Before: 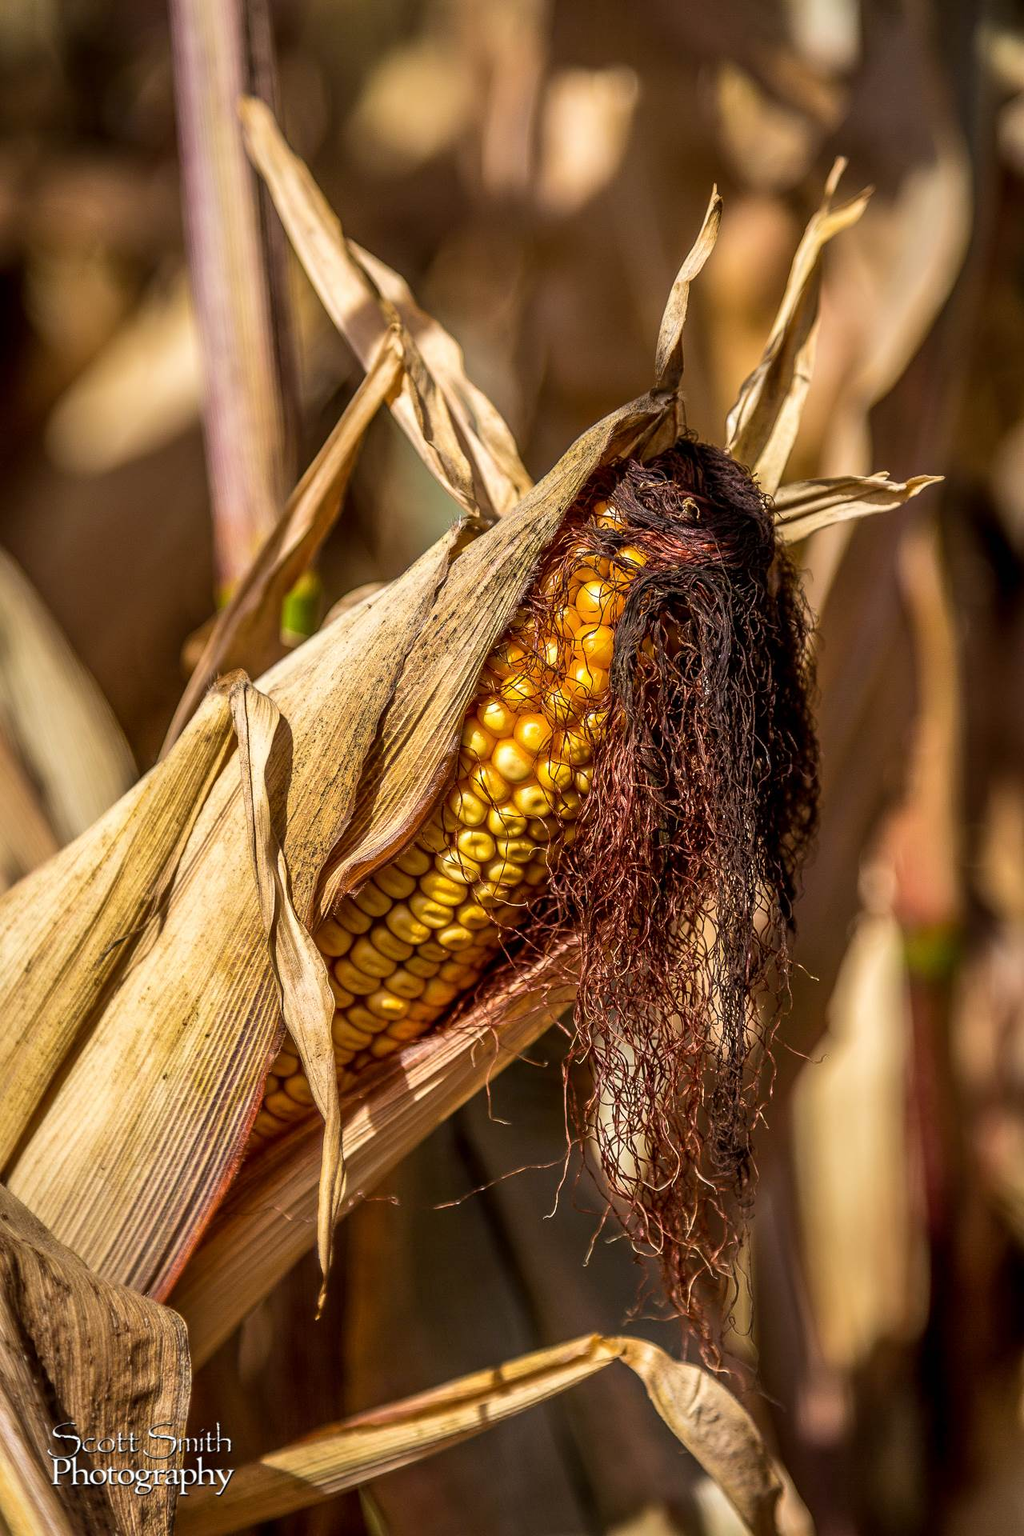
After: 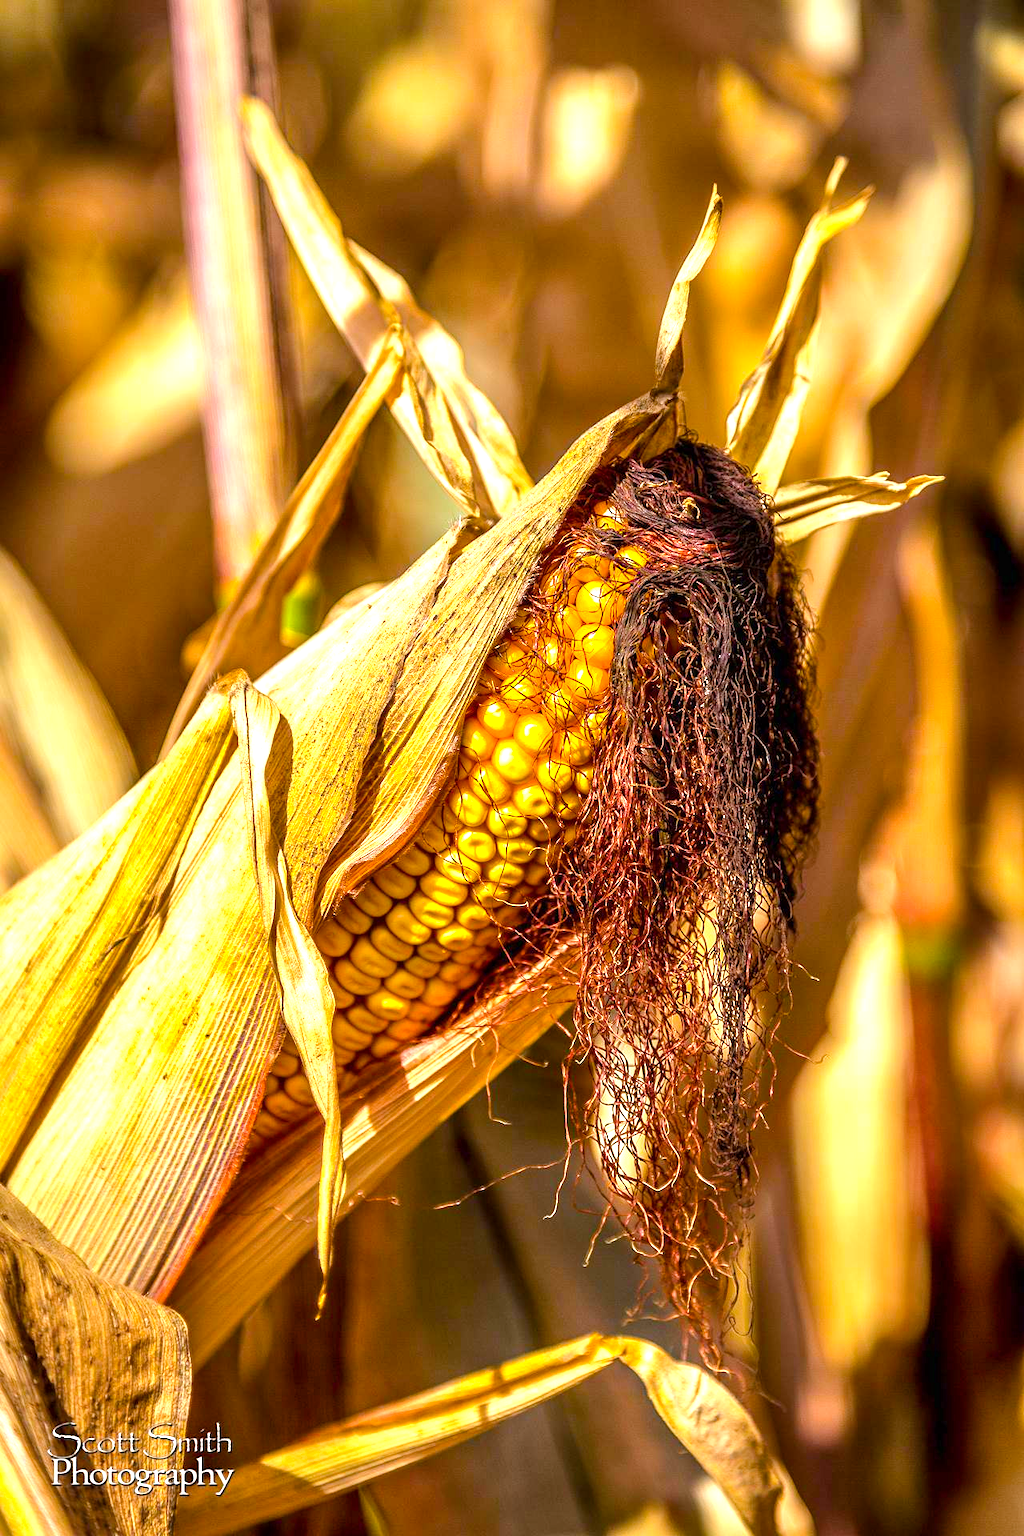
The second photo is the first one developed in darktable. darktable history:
exposure: exposure 1.061 EV, compensate highlight preservation false
color balance rgb: perceptual saturation grading › global saturation 25%, perceptual brilliance grading › mid-tones 10%, perceptual brilliance grading › shadows 15%, global vibrance 20%
